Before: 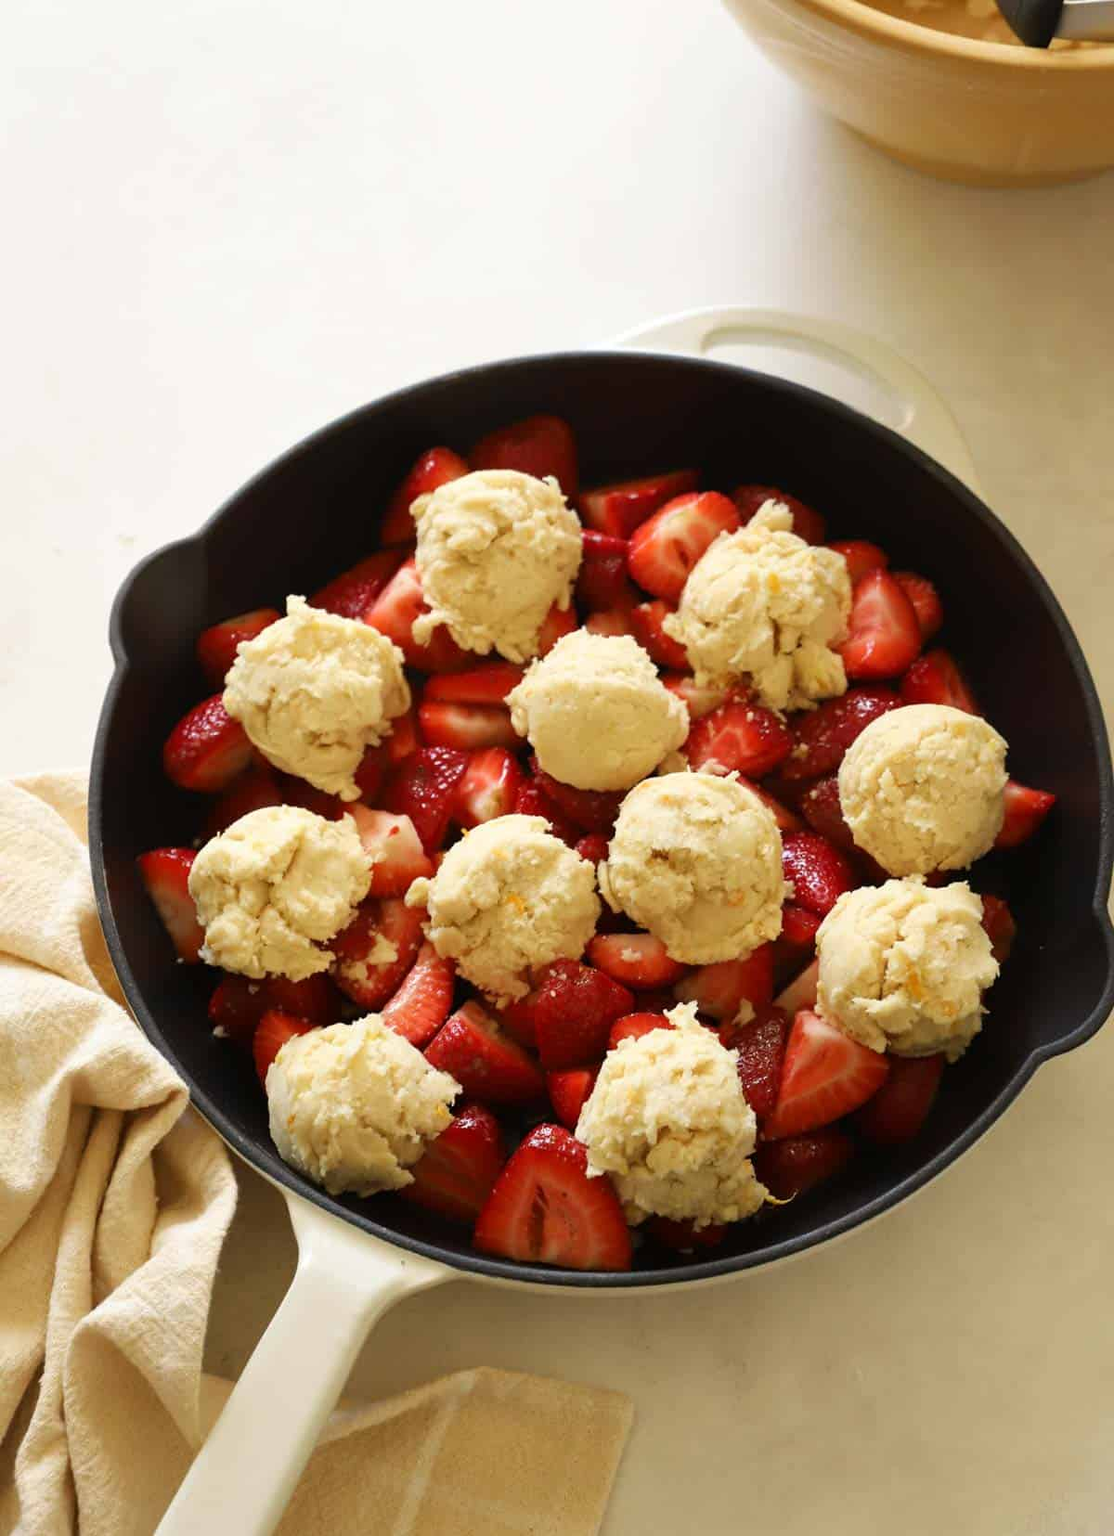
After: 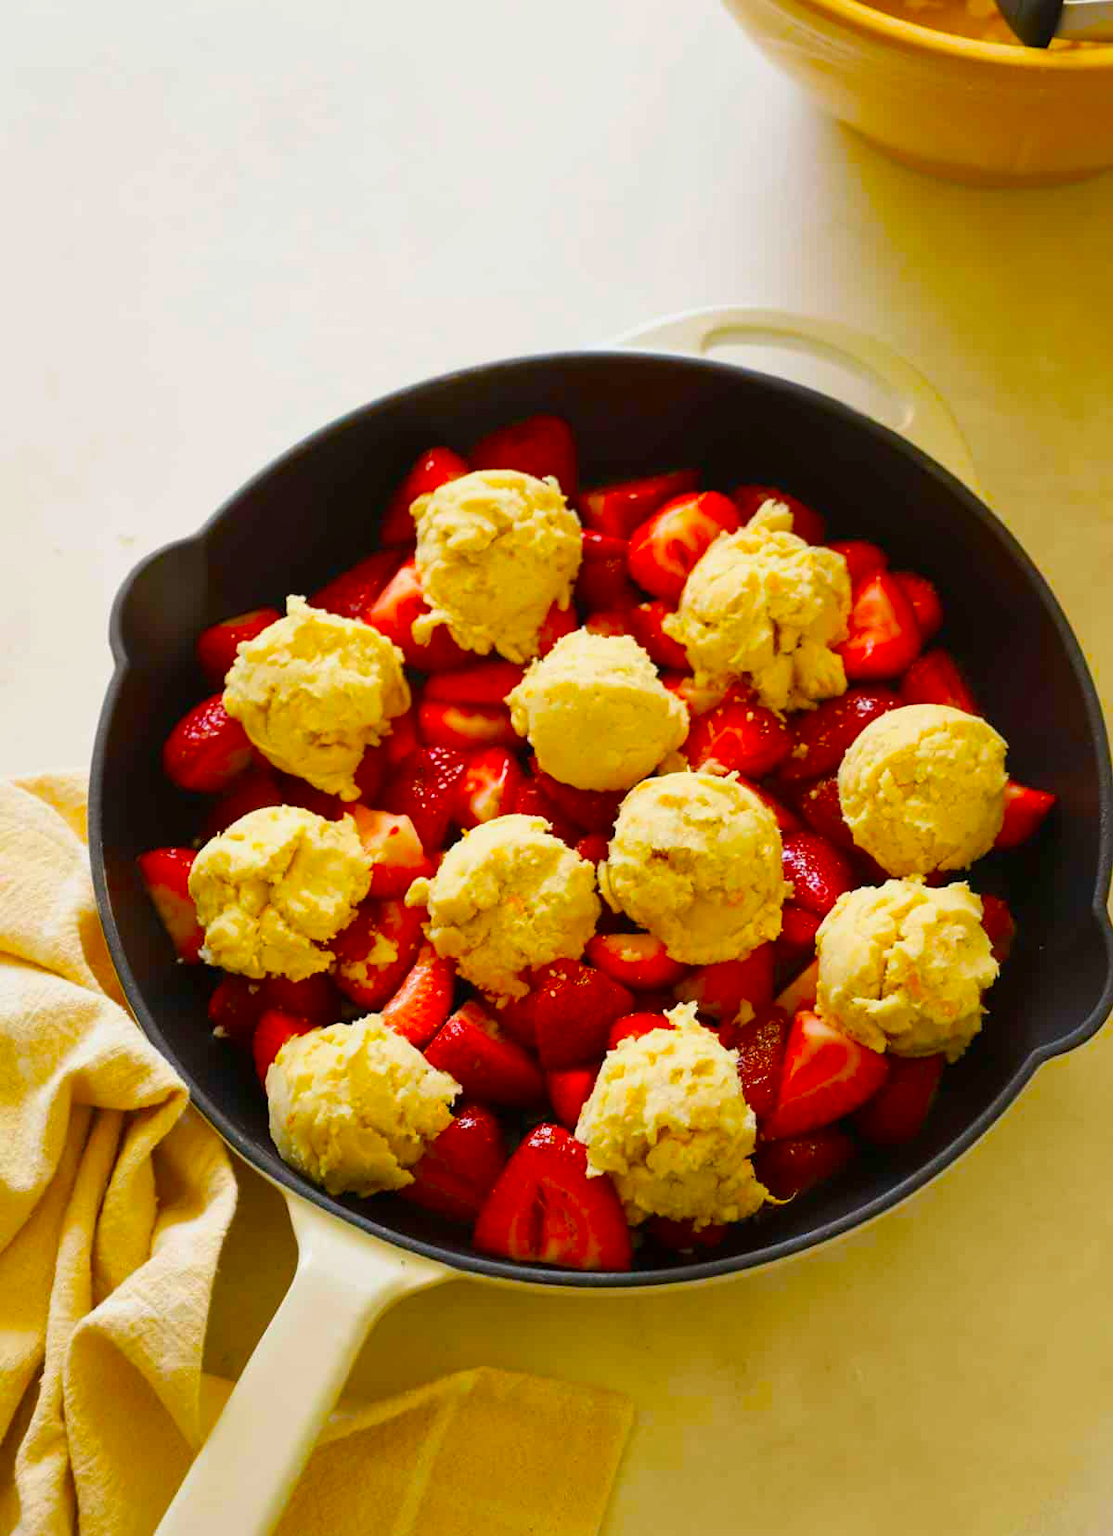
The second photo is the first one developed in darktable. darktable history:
color balance: input saturation 134.34%, contrast -10.04%, contrast fulcrum 19.67%, output saturation 133.51%
local contrast: mode bilateral grid, contrast 20, coarseness 50, detail 120%, midtone range 0.2
